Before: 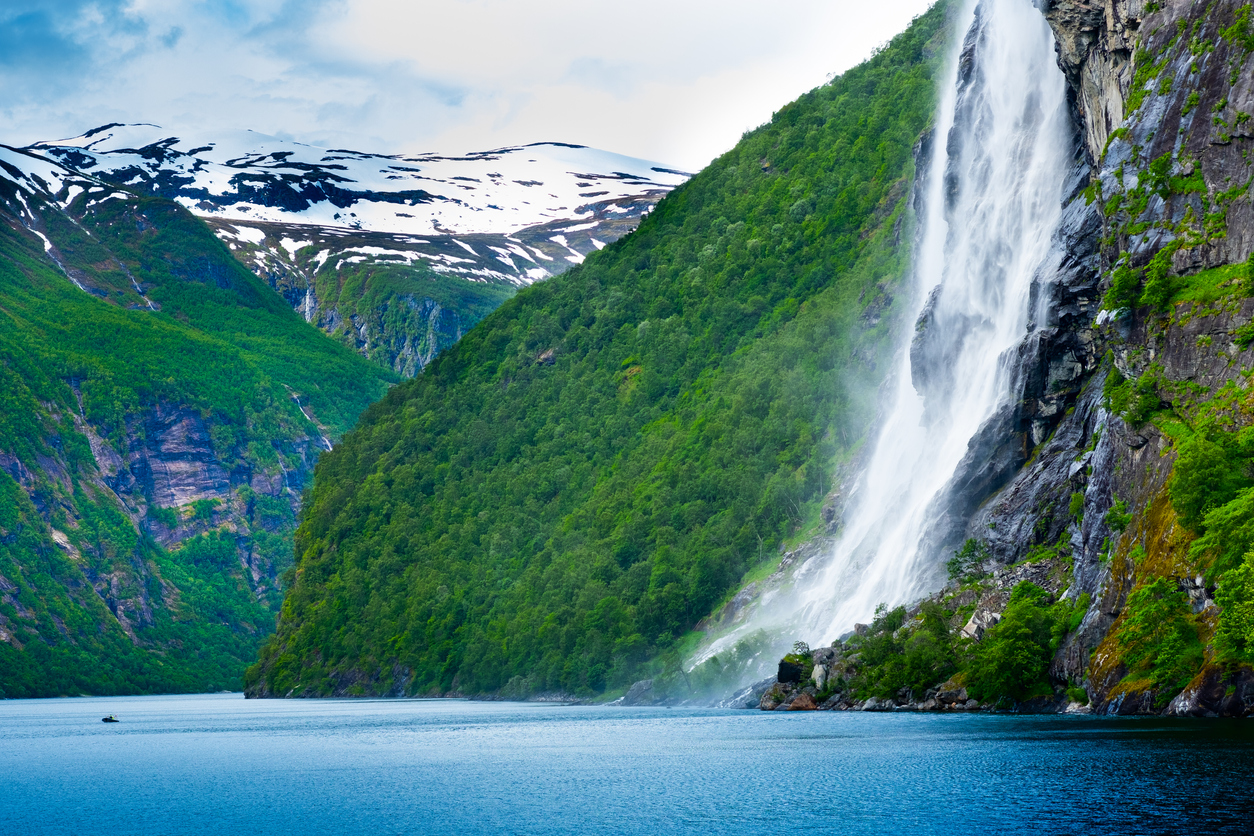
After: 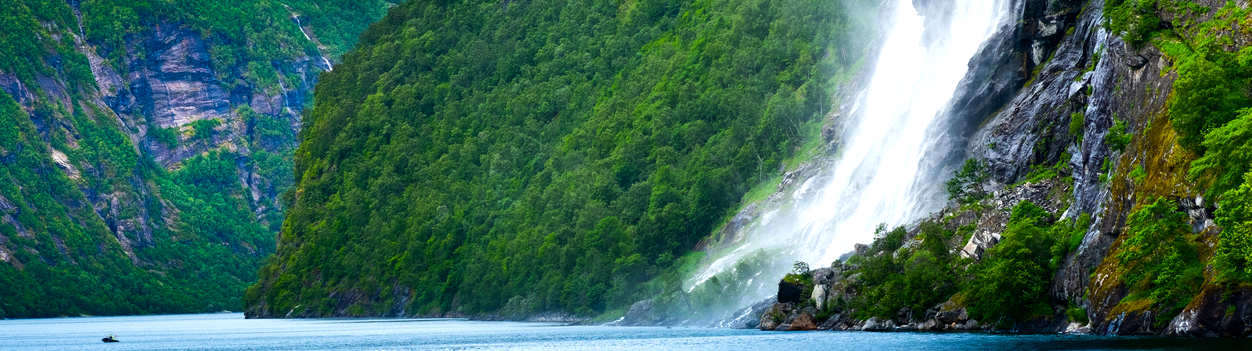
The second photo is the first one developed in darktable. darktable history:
crop: top 45.551%, bottom 12.262%
tone equalizer: -8 EV -0.417 EV, -7 EV -0.389 EV, -6 EV -0.333 EV, -5 EV -0.222 EV, -3 EV 0.222 EV, -2 EV 0.333 EV, -1 EV 0.389 EV, +0 EV 0.417 EV, edges refinement/feathering 500, mask exposure compensation -1.57 EV, preserve details no
